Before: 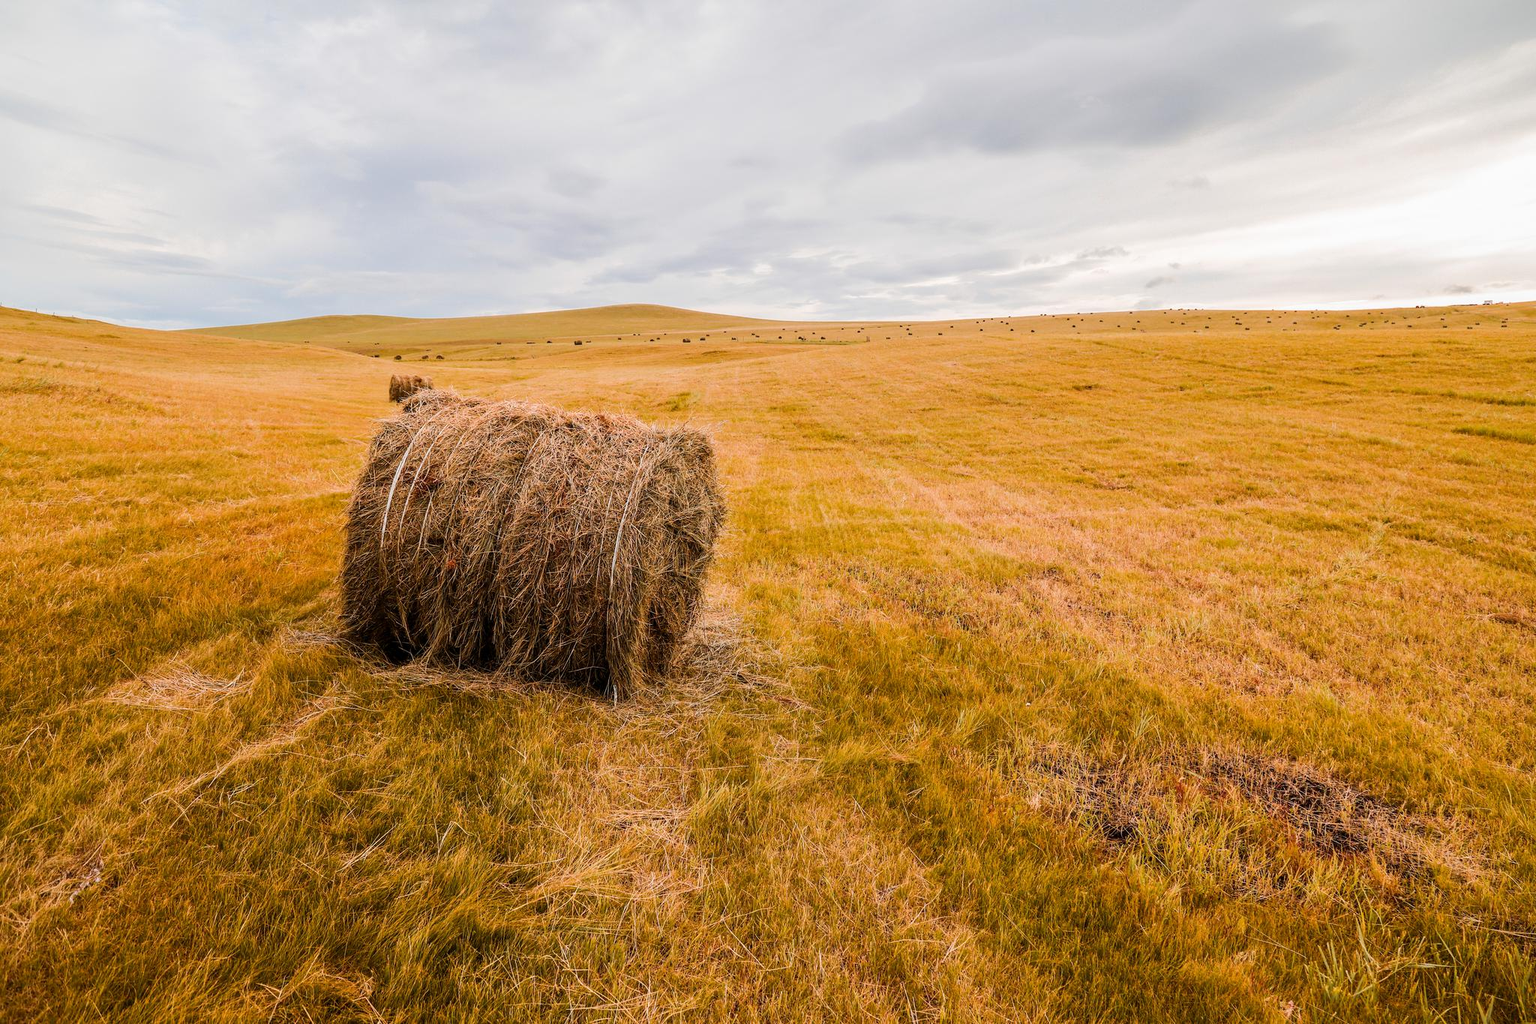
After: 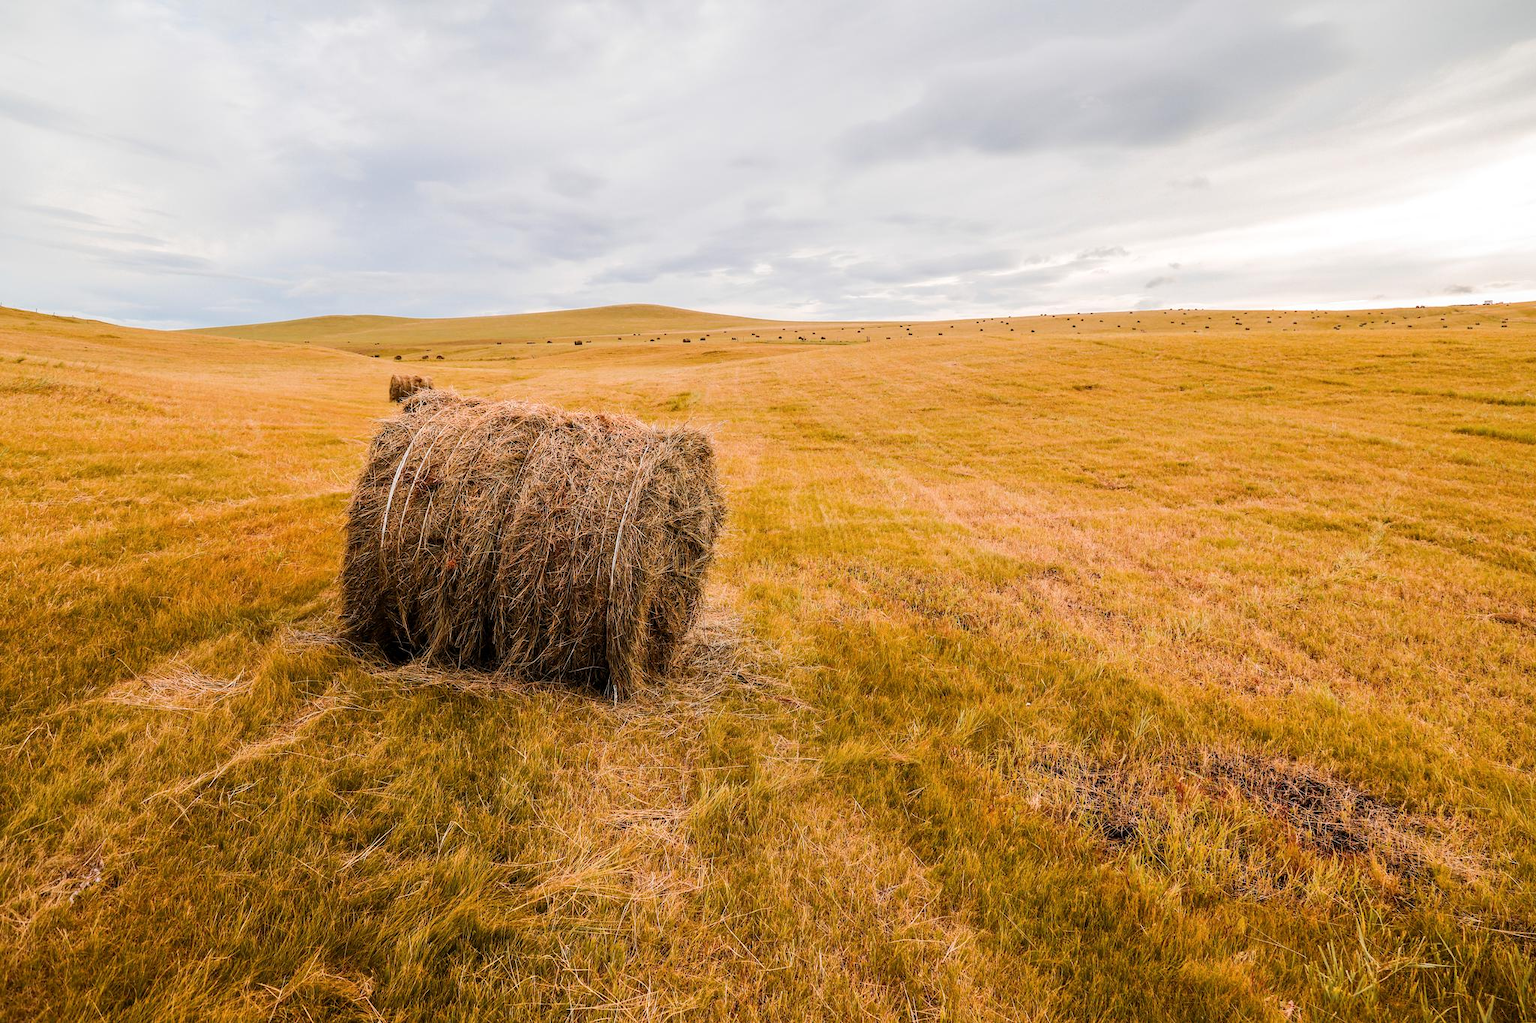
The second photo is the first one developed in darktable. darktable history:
shadows and highlights: shadows -10.01, white point adjustment 1.61, highlights 11.65
